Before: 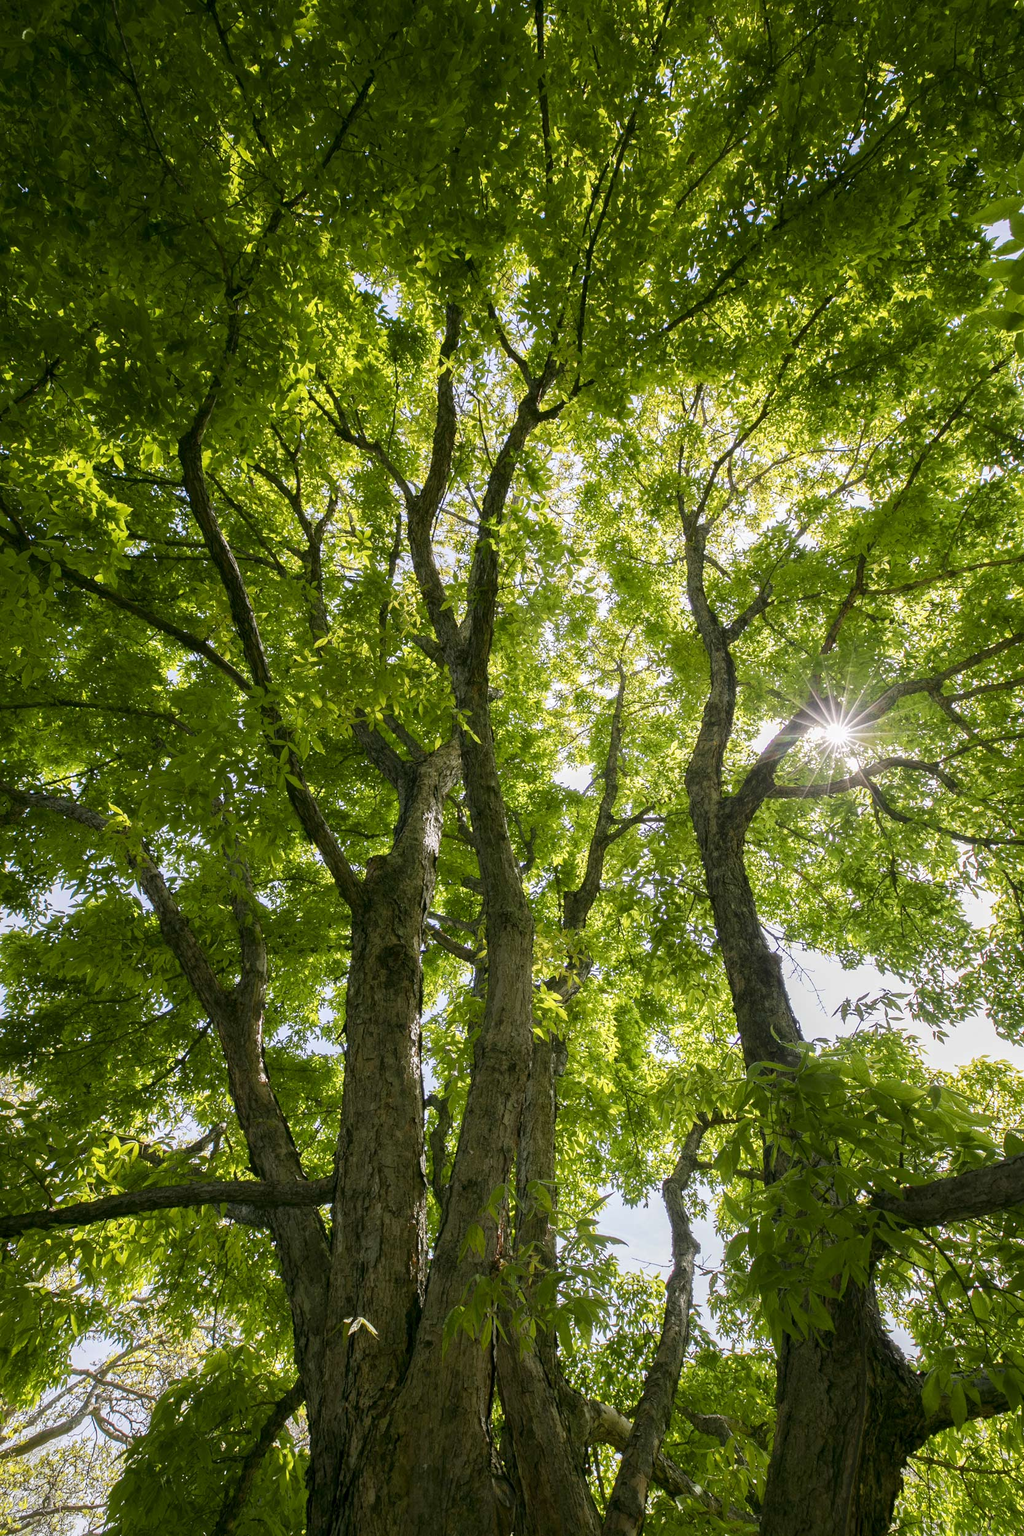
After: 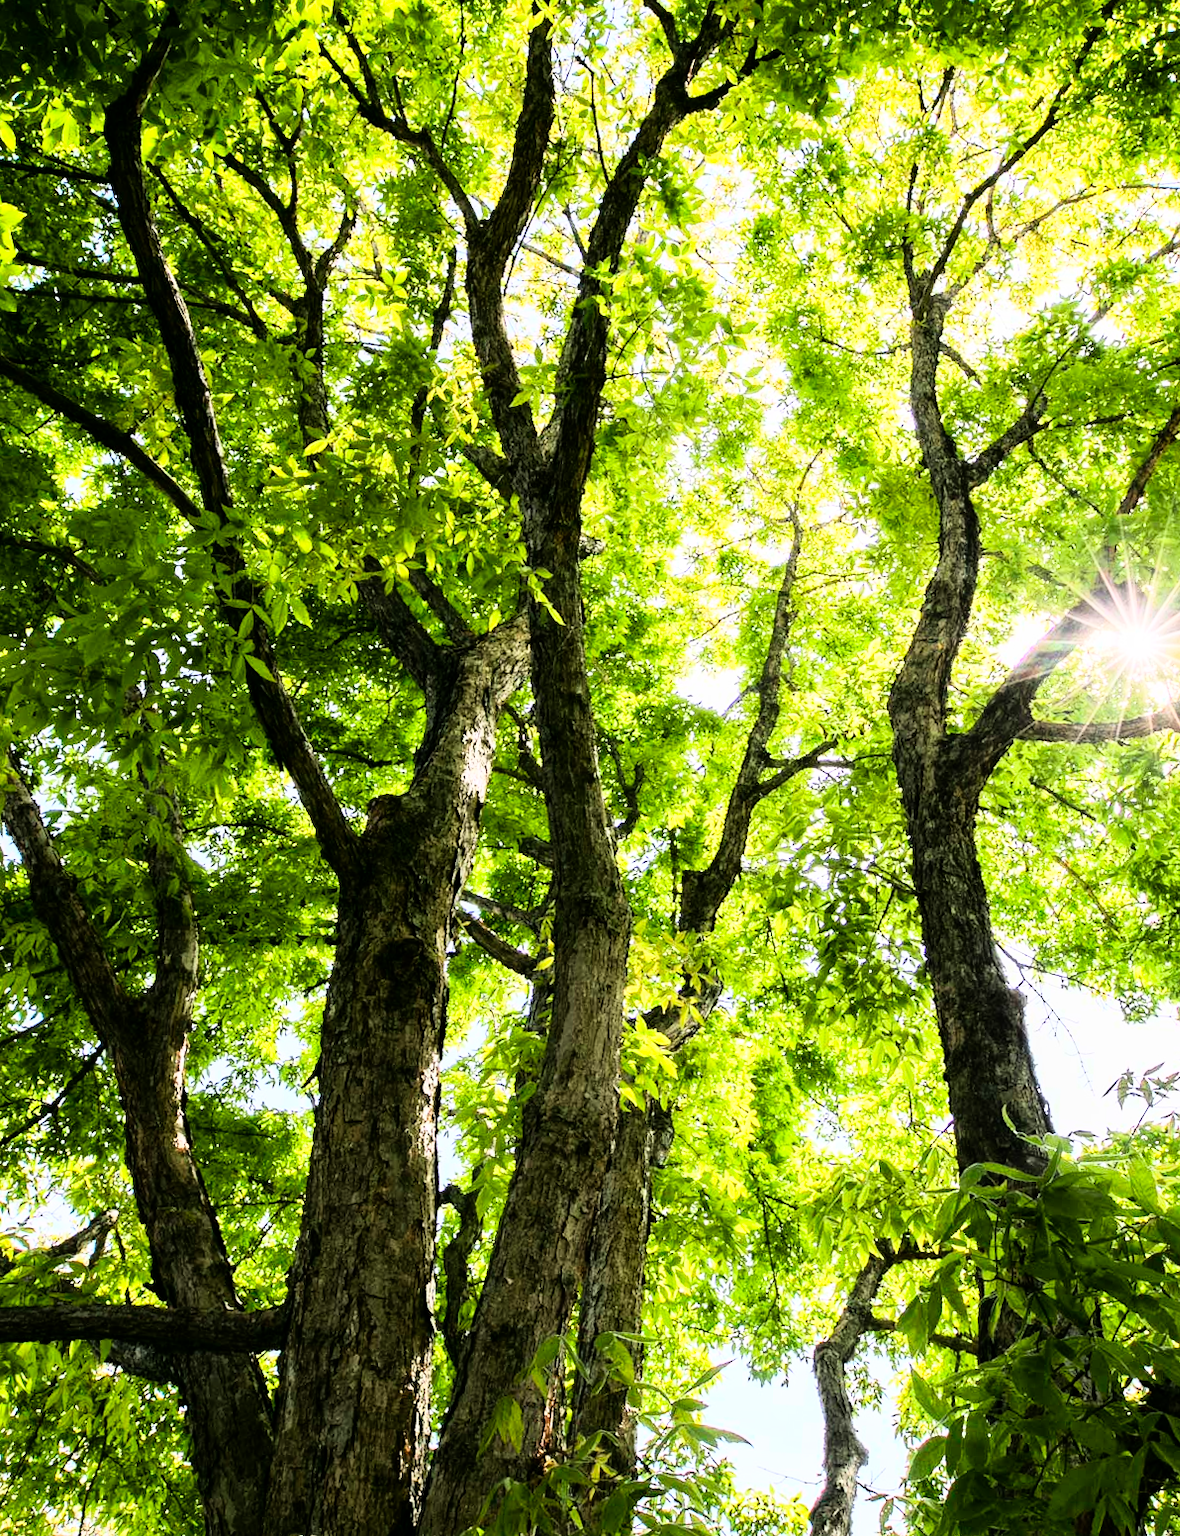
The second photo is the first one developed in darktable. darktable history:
crop and rotate: angle -3.37°, left 9.79%, top 20.73%, right 12.42%, bottom 11.82%
rgb curve: curves: ch0 [(0, 0) (0.21, 0.15) (0.24, 0.21) (0.5, 0.75) (0.75, 0.96) (0.89, 0.99) (1, 1)]; ch1 [(0, 0.02) (0.21, 0.13) (0.25, 0.2) (0.5, 0.67) (0.75, 0.9) (0.89, 0.97) (1, 1)]; ch2 [(0, 0.02) (0.21, 0.13) (0.25, 0.2) (0.5, 0.67) (0.75, 0.9) (0.89, 0.97) (1, 1)], compensate middle gray true
